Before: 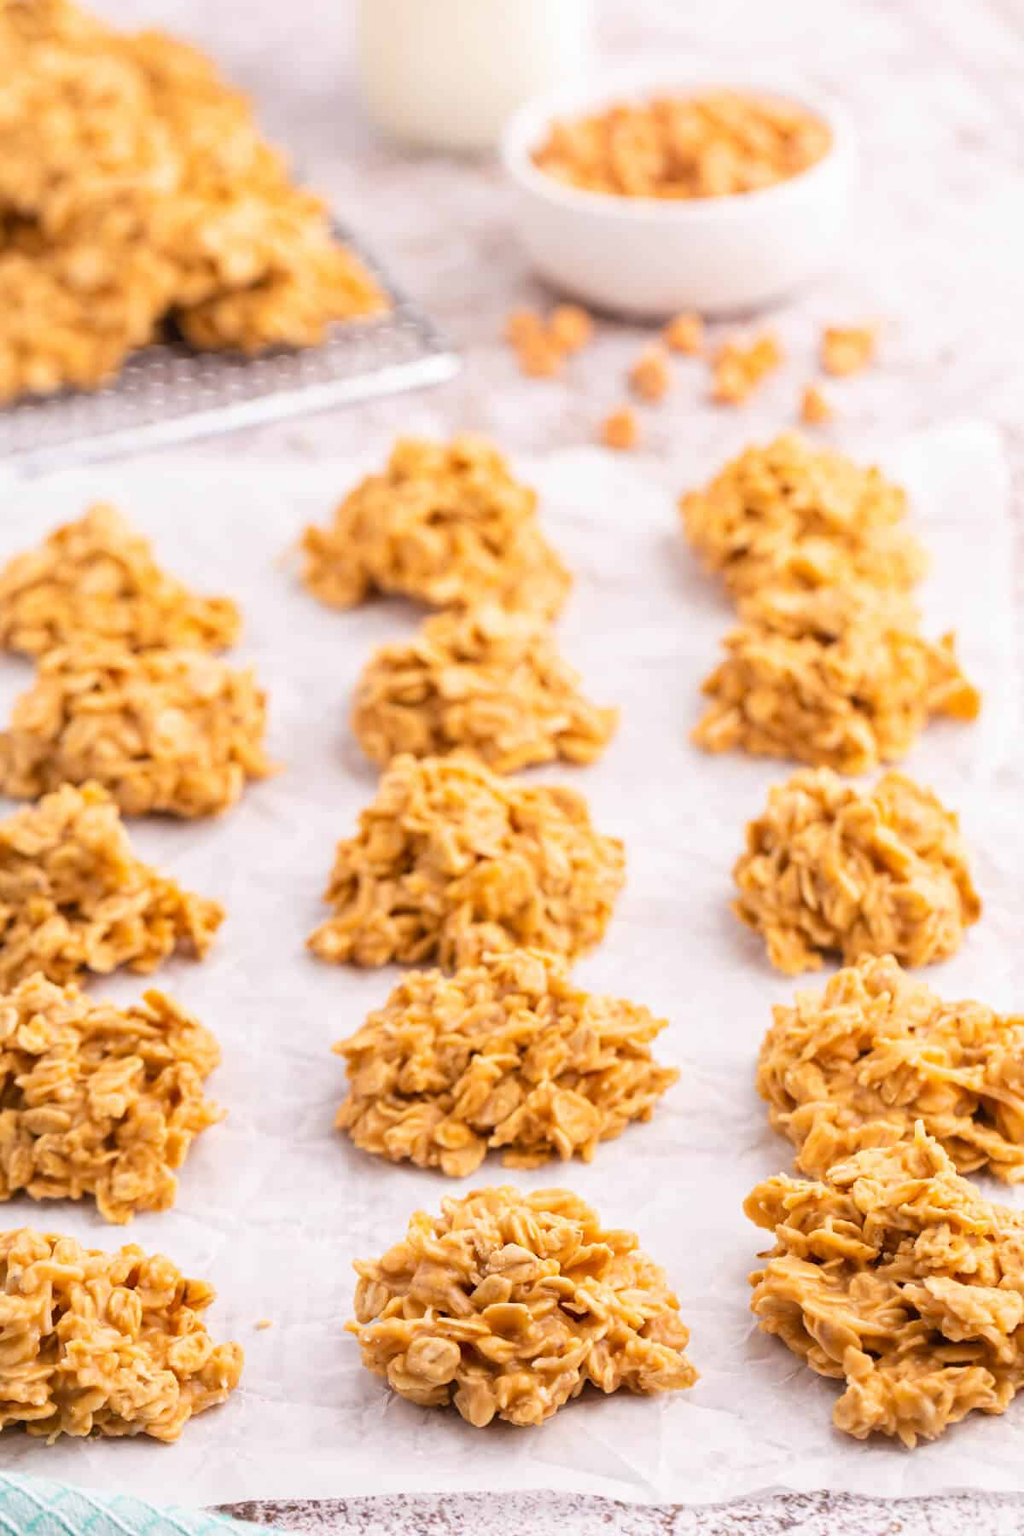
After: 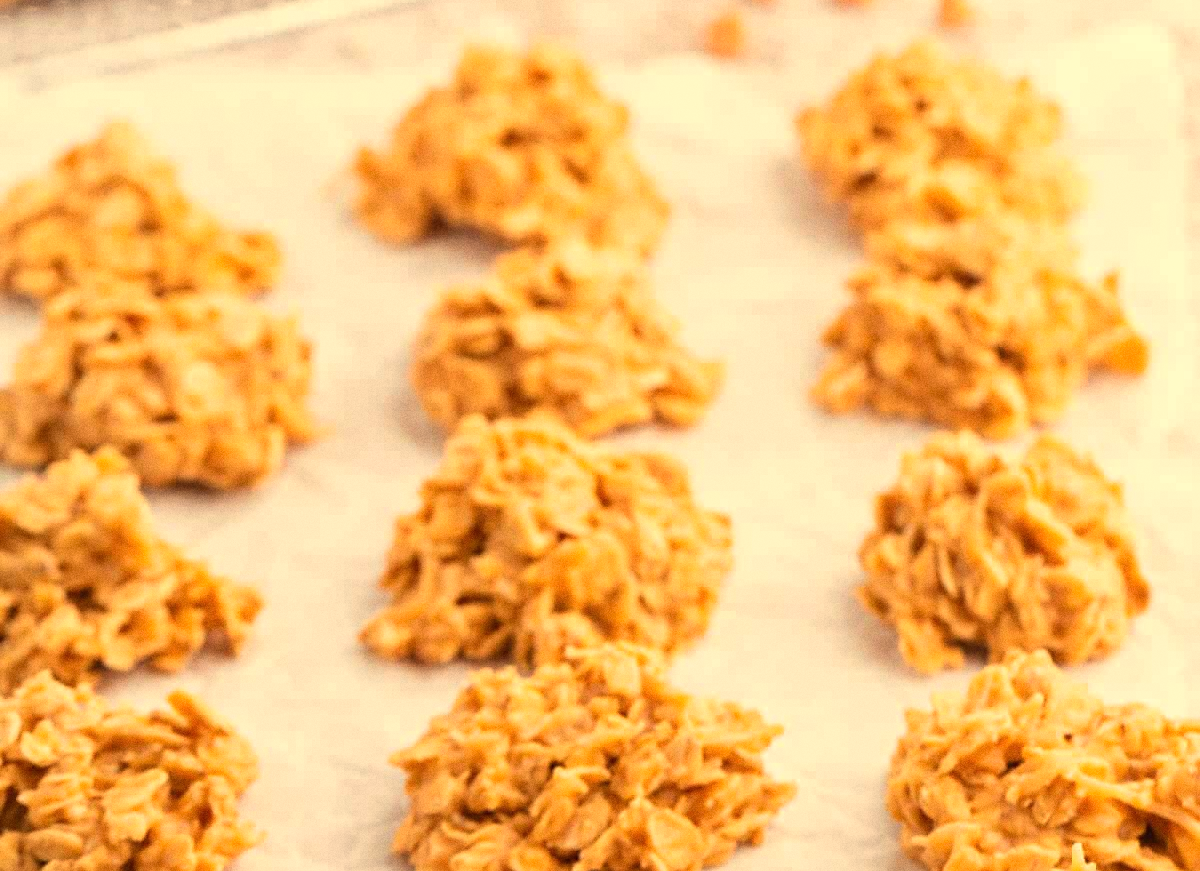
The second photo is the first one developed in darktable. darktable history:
white balance: red 1.08, blue 0.791
grain: coarseness 0.09 ISO
crop and rotate: top 26.056%, bottom 25.543%
